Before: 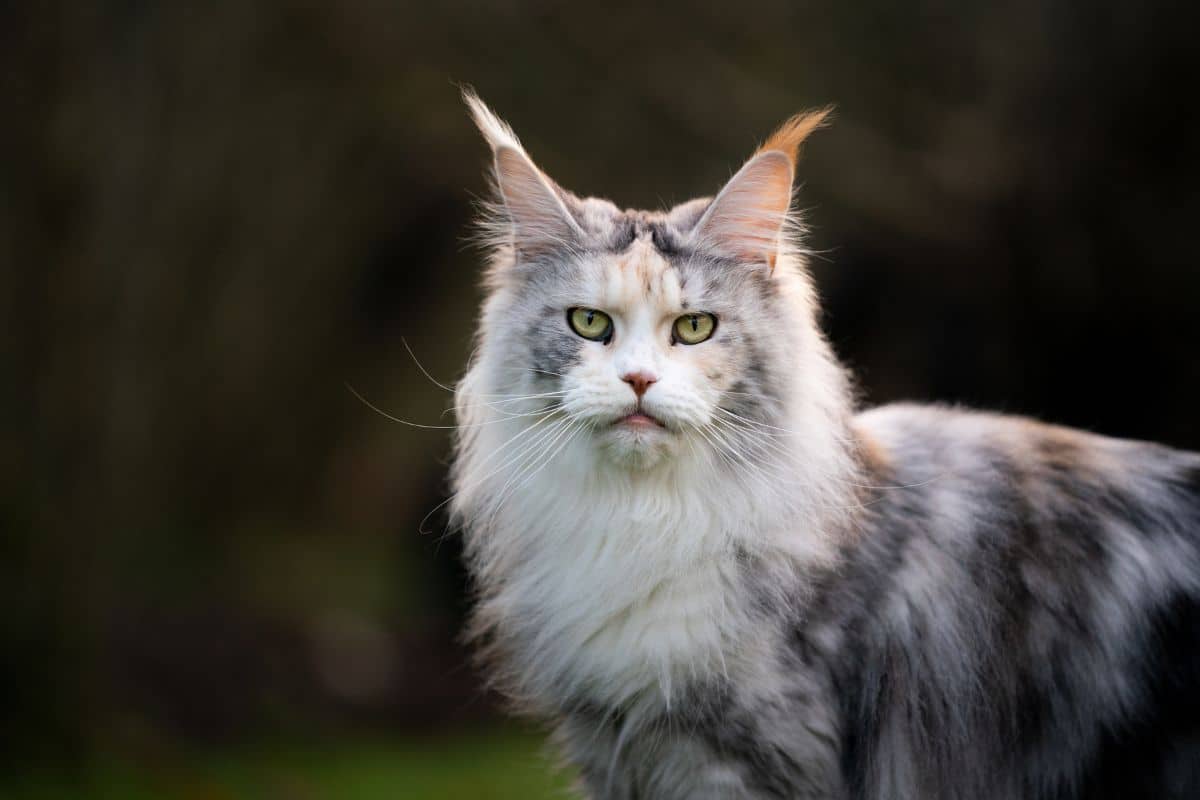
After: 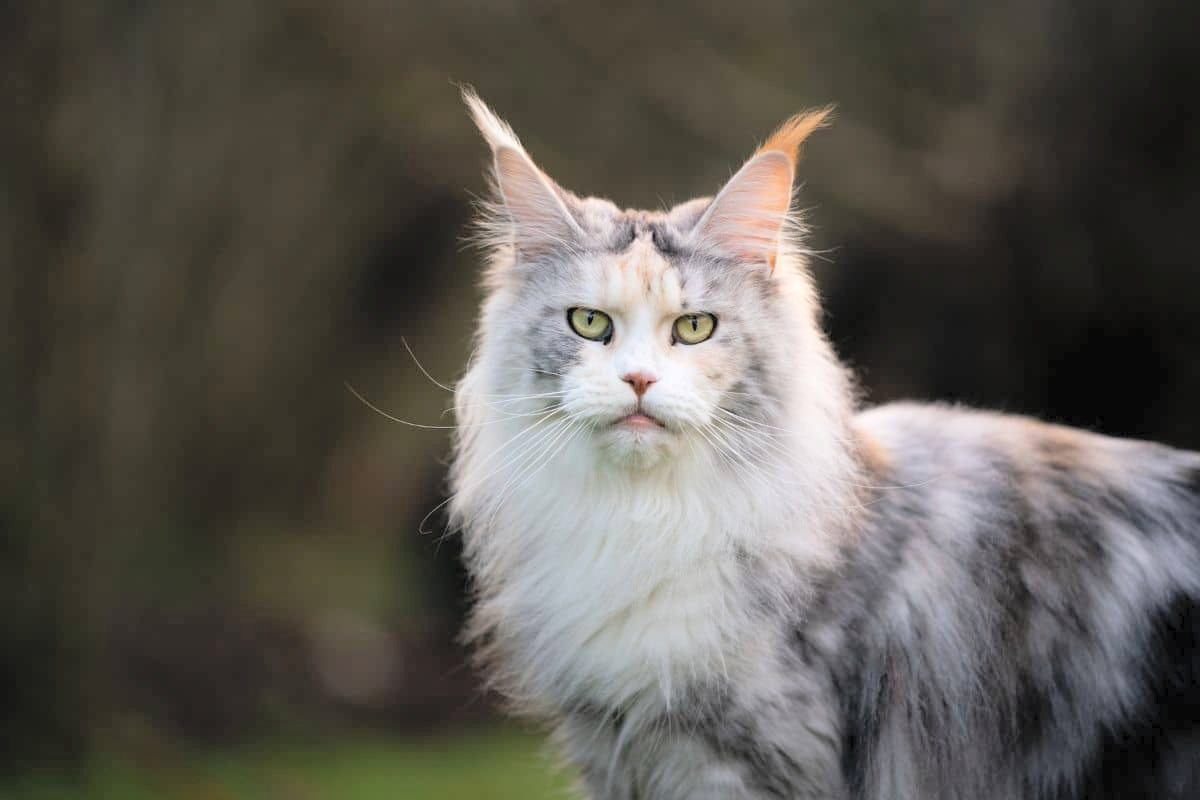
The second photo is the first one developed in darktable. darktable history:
contrast brightness saturation: brightness 0.285
